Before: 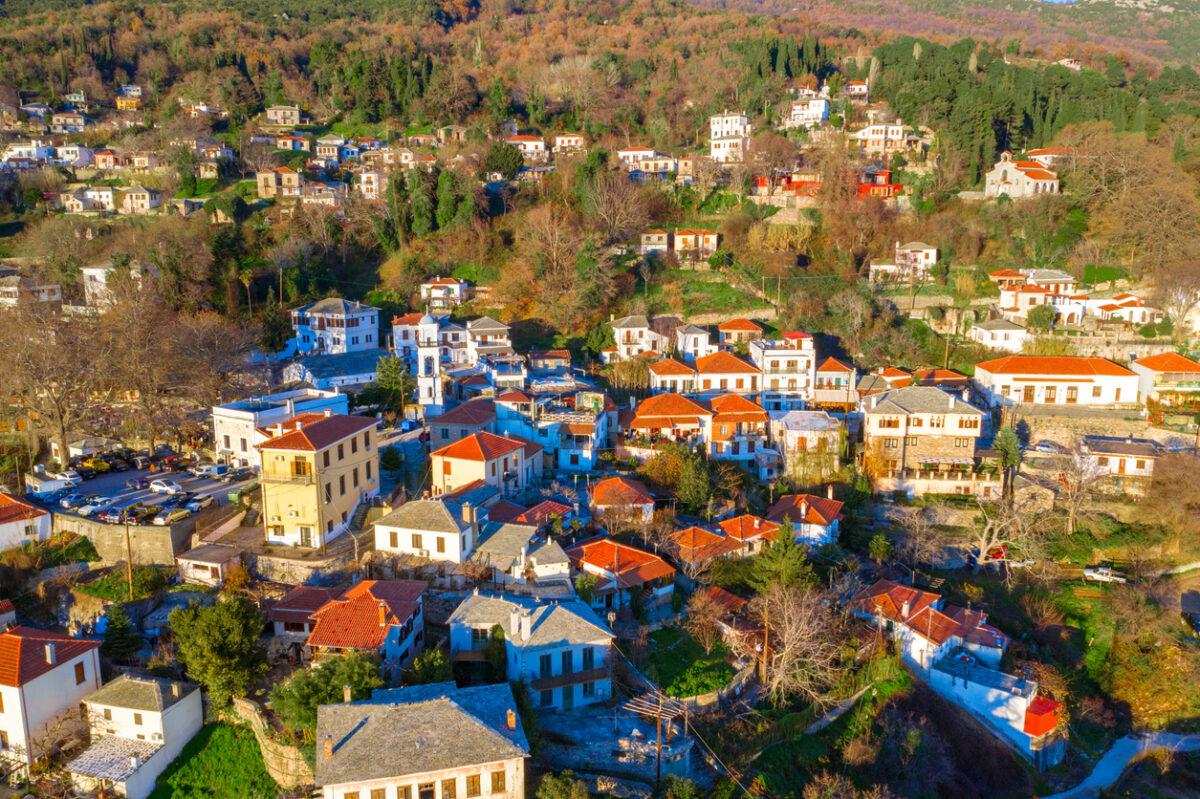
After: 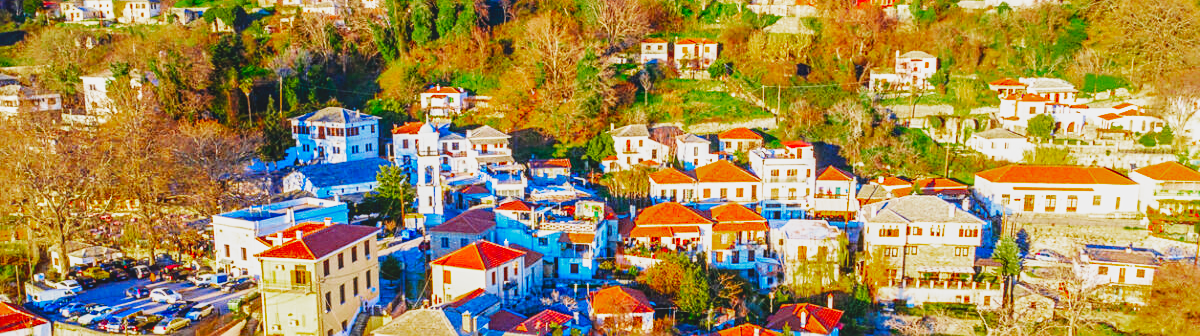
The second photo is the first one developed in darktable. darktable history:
crop and rotate: top 23.998%, bottom 33.887%
contrast brightness saturation: contrast -0.167, brightness 0.051, saturation -0.124
tone equalizer: -8 EV -0.563 EV, edges refinement/feathering 500, mask exposure compensation -1.57 EV, preserve details guided filter
color zones: curves: ch0 [(0, 0.425) (0.143, 0.422) (0.286, 0.42) (0.429, 0.419) (0.571, 0.419) (0.714, 0.42) (0.857, 0.422) (1, 0.425)]; ch1 [(0, 0.666) (0.143, 0.669) (0.286, 0.671) (0.429, 0.67) (0.571, 0.67) (0.714, 0.67) (0.857, 0.67) (1, 0.666)]
local contrast: on, module defaults
base curve: curves: ch0 [(0, 0) (0.007, 0.004) (0.027, 0.03) (0.046, 0.07) (0.207, 0.54) (0.442, 0.872) (0.673, 0.972) (1, 1)], preserve colors none
sharpen: on, module defaults
